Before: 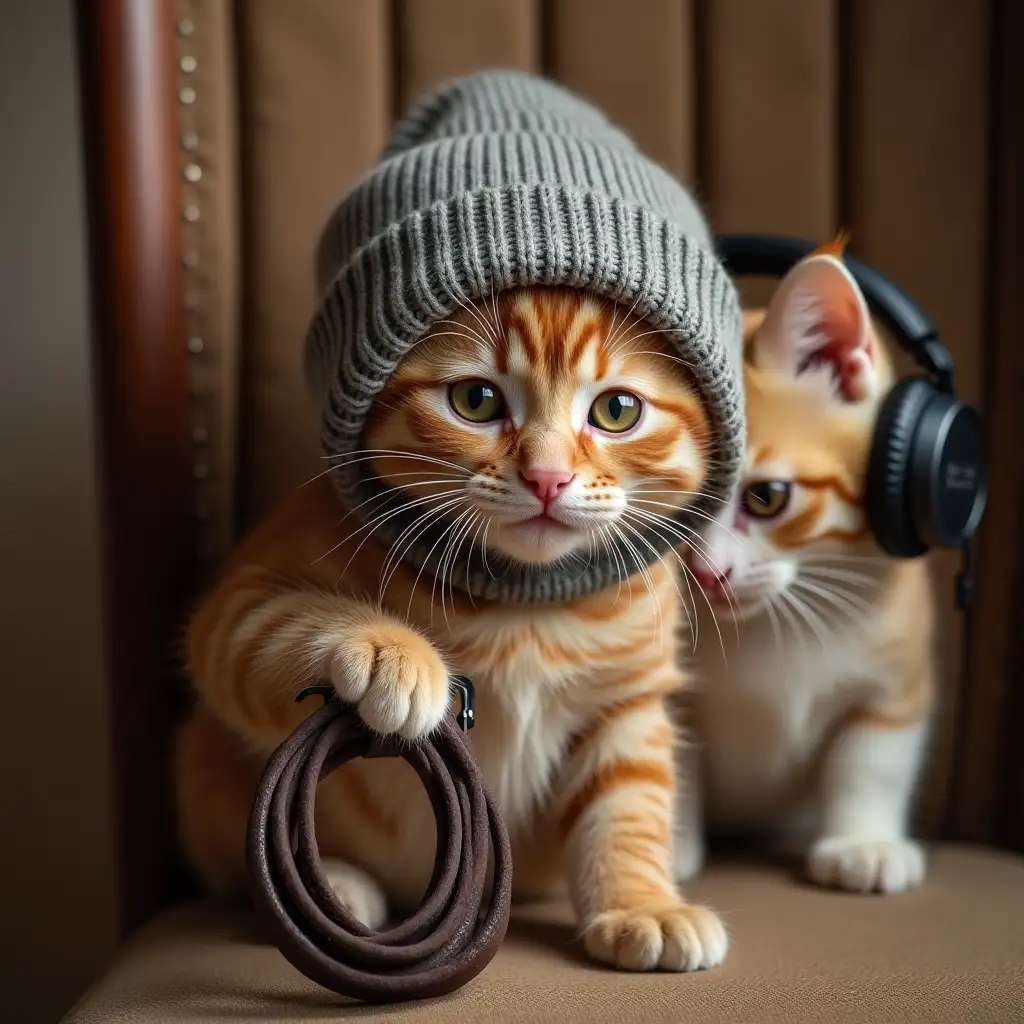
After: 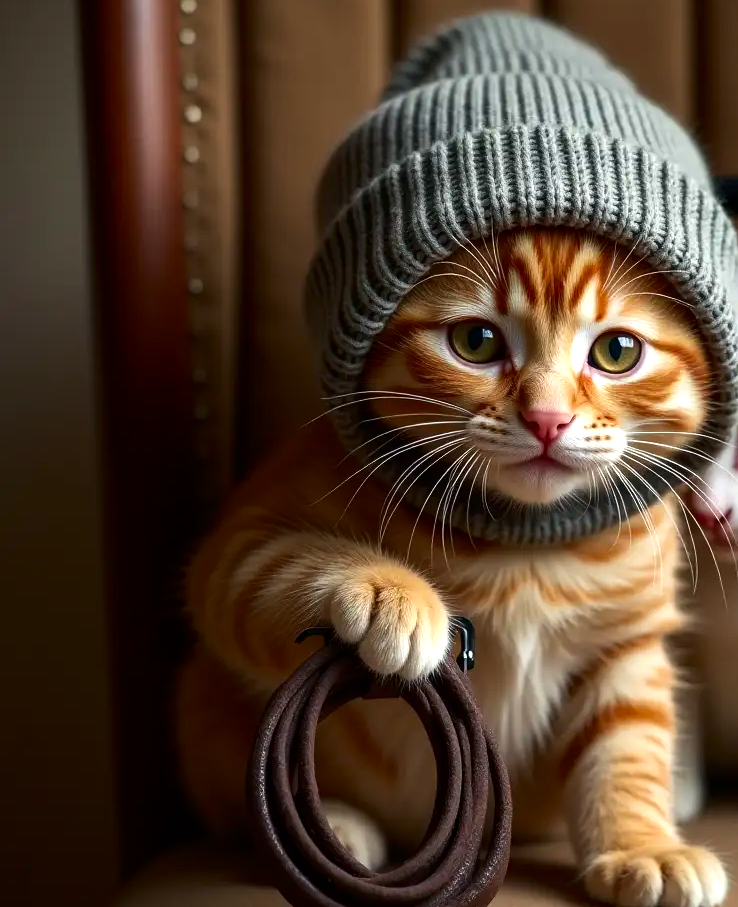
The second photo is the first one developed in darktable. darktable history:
velvia: strength 10.02%
contrast brightness saturation: contrast 0.065, brightness -0.13, saturation 0.061
crop: top 5.784%, right 27.896%, bottom 5.597%
tone equalizer: -8 EV -0.427 EV, -7 EV -0.397 EV, -6 EV -0.302 EV, -5 EV -0.258 EV, -3 EV 0.223 EV, -2 EV 0.348 EV, -1 EV 0.395 EV, +0 EV 0.395 EV, smoothing diameter 24.92%, edges refinement/feathering 12.52, preserve details guided filter
